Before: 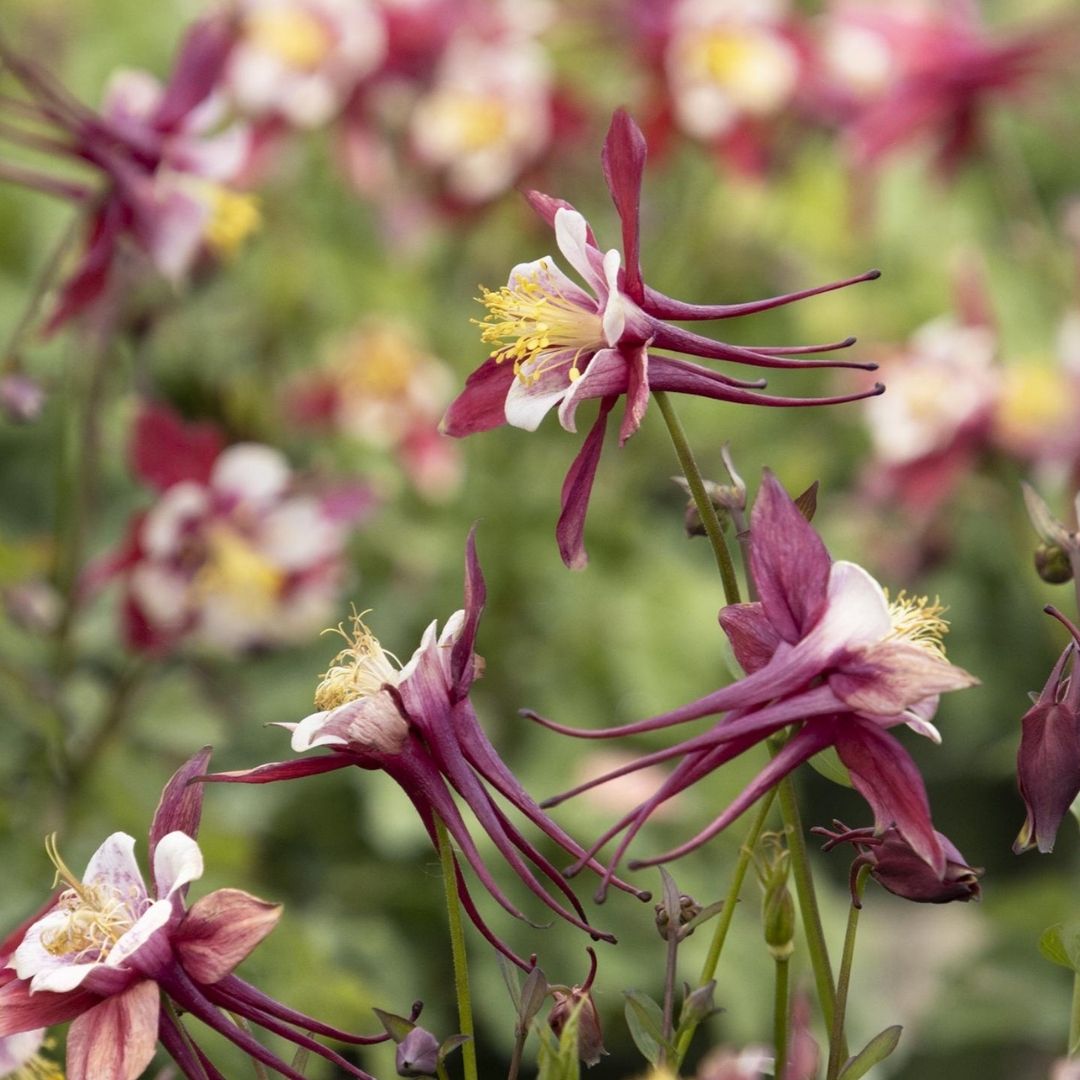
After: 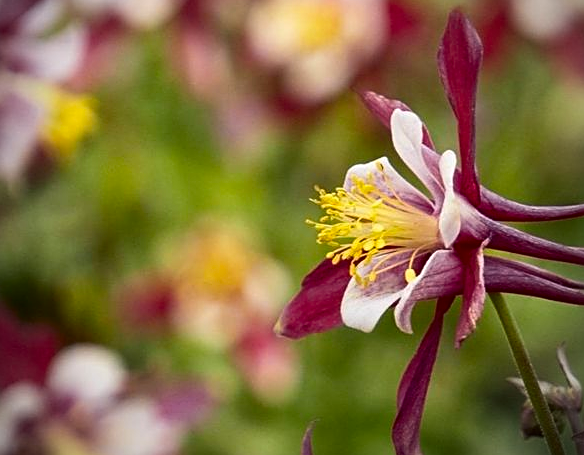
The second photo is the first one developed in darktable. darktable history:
color zones: curves: ch1 [(0.25, 0.61) (0.75, 0.248)]
exposure: compensate highlight preservation false
contrast brightness saturation: contrast 0.119, brightness -0.121, saturation 0.2
sharpen: on, module defaults
crop: left 15.201%, top 9.185%, right 30.653%, bottom 48.655%
vignetting: center (-0.032, -0.042)
